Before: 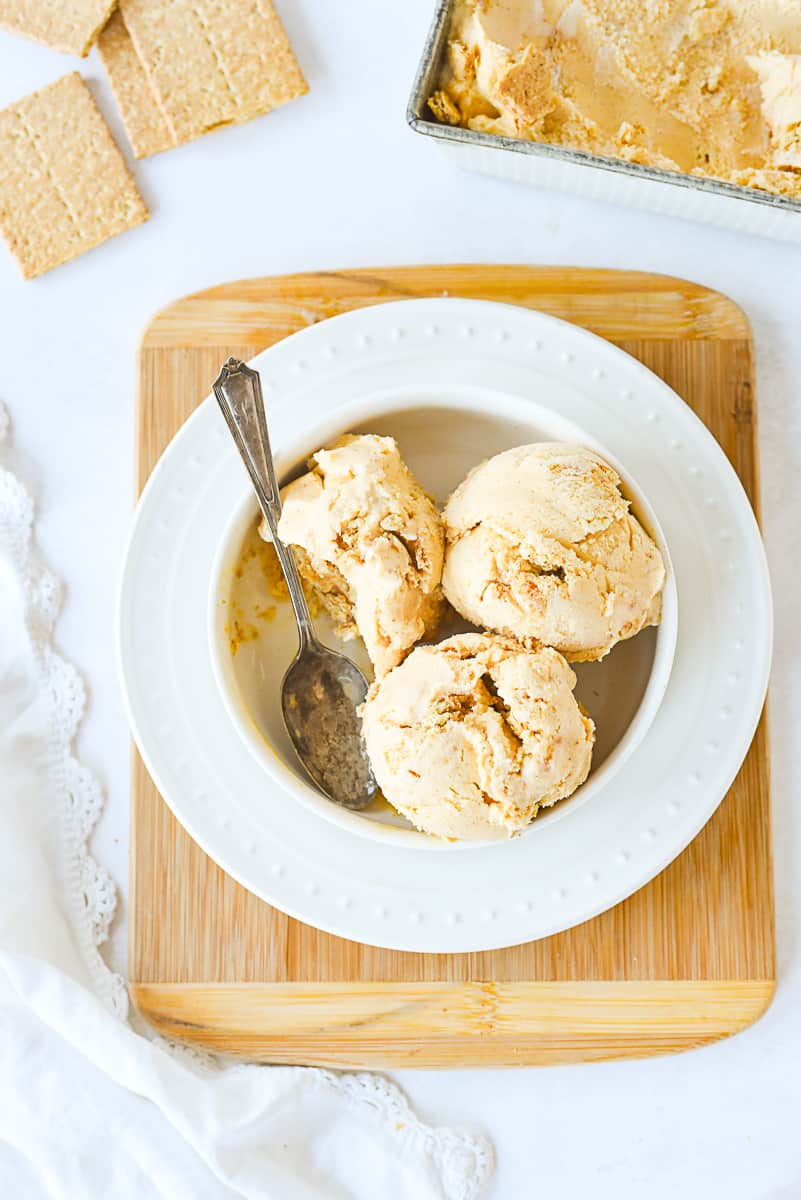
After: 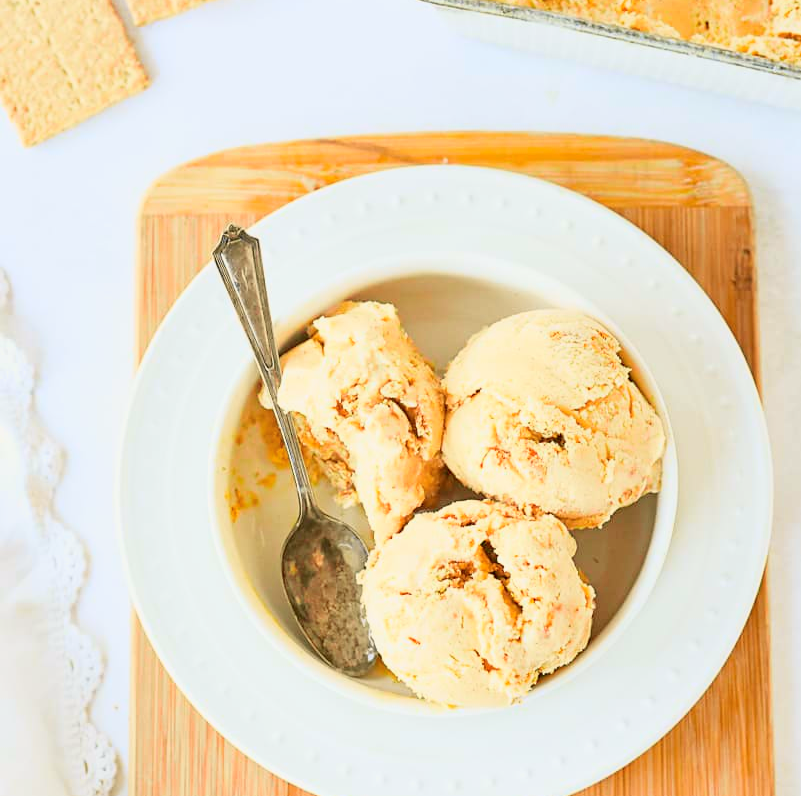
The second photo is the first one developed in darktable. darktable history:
contrast brightness saturation: saturation 0.126
crop: top 11.131%, bottom 22.521%
tone curve: curves: ch0 [(0, 0.021) (0.049, 0.044) (0.152, 0.14) (0.328, 0.377) (0.473, 0.543) (0.641, 0.705) (0.85, 0.894) (1, 0.969)]; ch1 [(0, 0) (0.302, 0.331) (0.427, 0.433) (0.472, 0.47) (0.502, 0.503) (0.527, 0.524) (0.564, 0.591) (0.602, 0.632) (0.677, 0.701) (0.859, 0.885) (1, 1)]; ch2 [(0, 0) (0.33, 0.301) (0.447, 0.44) (0.487, 0.496) (0.502, 0.516) (0.535, 0.563) (0.565, 0.6) (0.618, 0.629) (1, 1)], color space Lab, independent channels, preserve colors none
